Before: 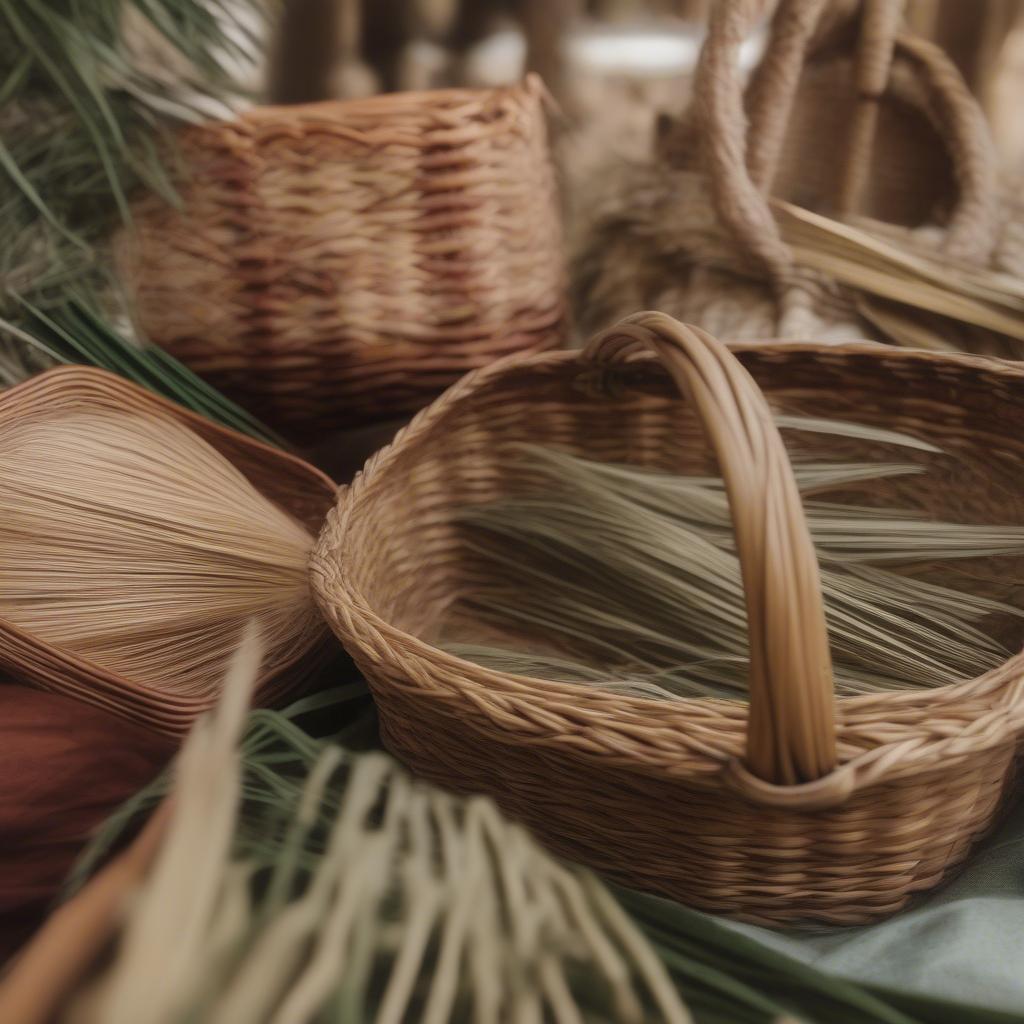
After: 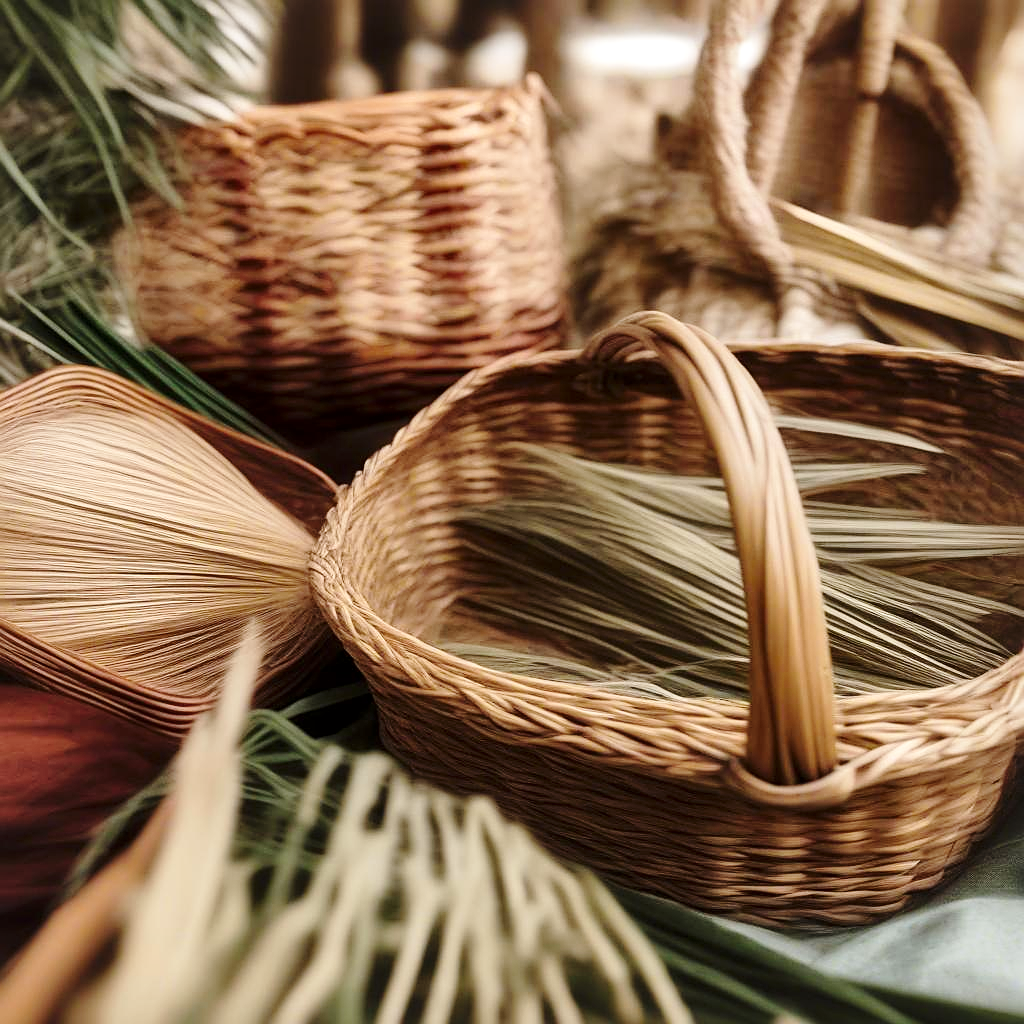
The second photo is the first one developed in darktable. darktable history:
base curve: curves: ch0 [(0, 0) (0.028, 0.03) (0.121, 0.232) (0.46, 0.748) (0.859, 0.968) (1, 1)], preserve colors none
local contrast: mode bilateral grid, contrast 24, coarseness 60, detail 151%, midtone range 0.2
sharpen: on, module defaults
